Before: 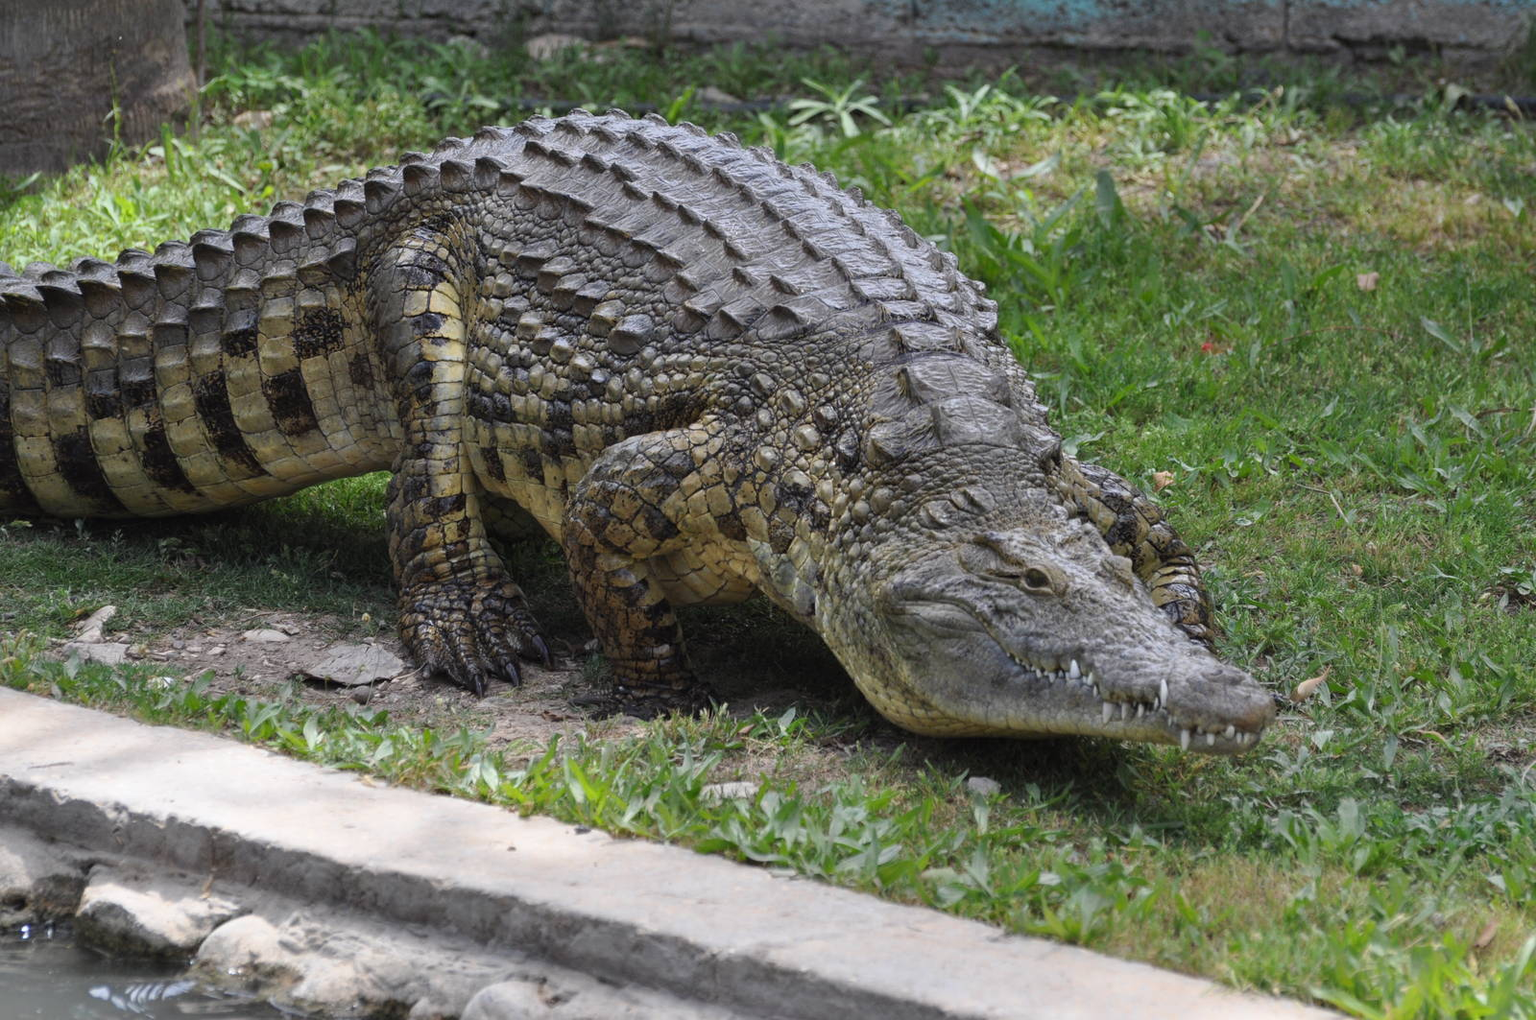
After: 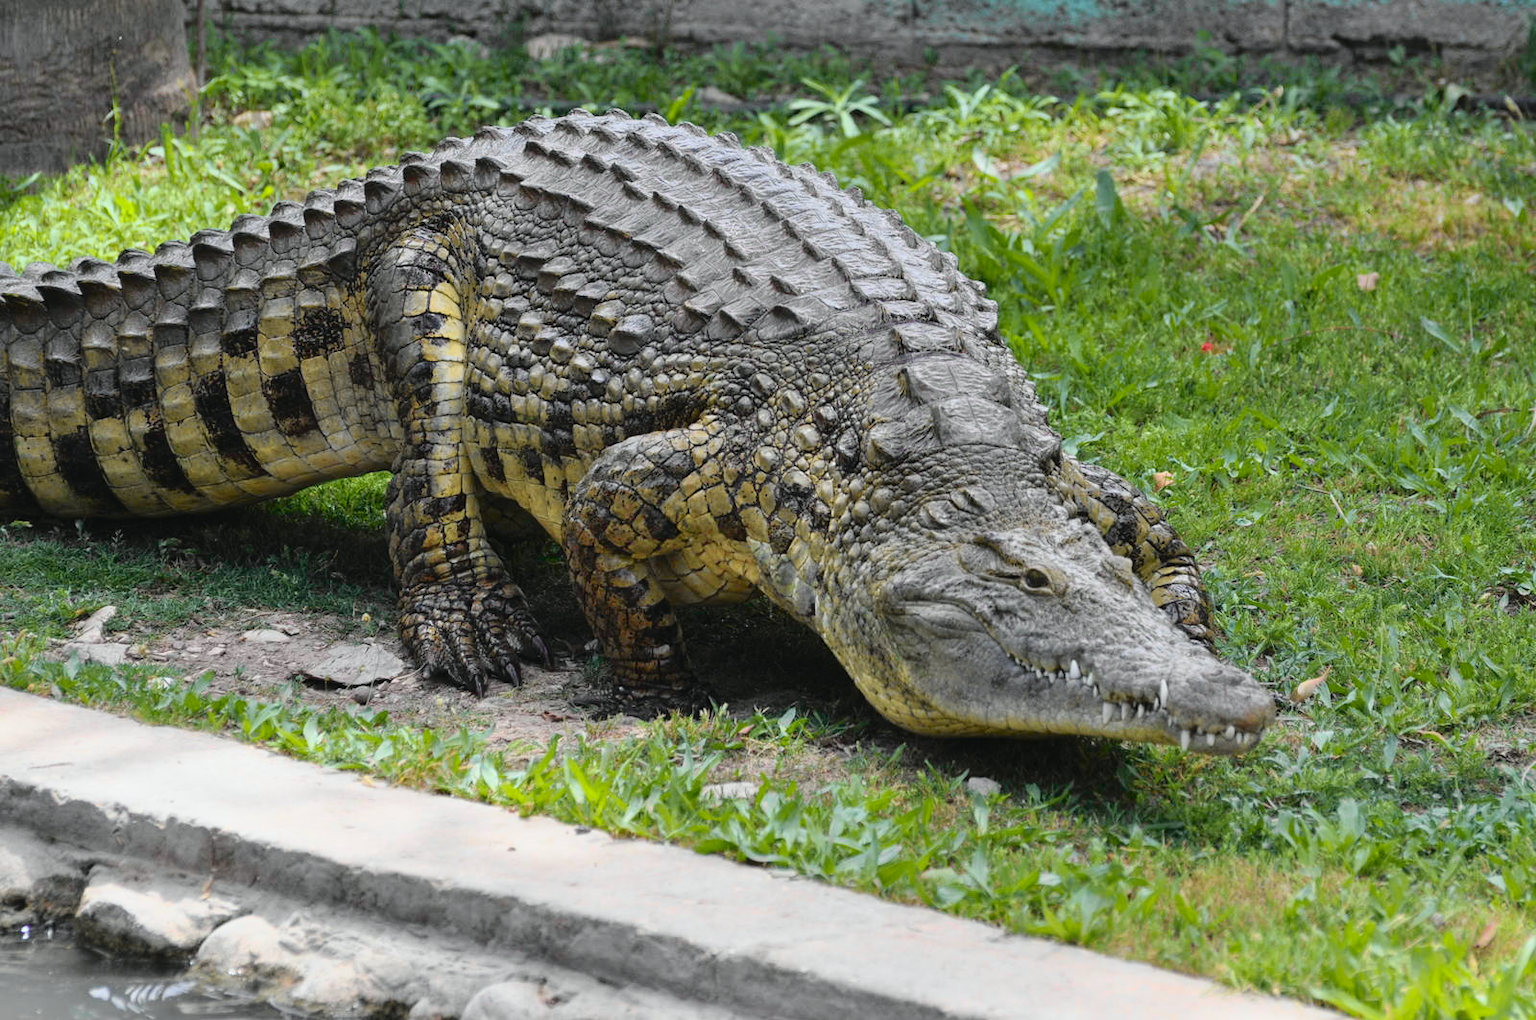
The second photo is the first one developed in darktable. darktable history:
tone curve: curves: ch0 [(0, 0.013) (0.137, 0.121) (0.326, 0.386) (0.489, 0.573) (0.663, 0.749) (0.854, 0.897) (1, 0.974)]; ch1 [(0, 0) (0.366, 0.367) (0.475, 0.453) (0.494, 0.493) (0.504, 0.497) (0.544, 0.579) (0.562, 0.619) (0.622, 0.694) (1, 1)]; ch2 [(0, 0) (0.333, 0.346) (0.375, 0.375) (0.424, 0.43) (0.476, 0.492) (0.502, 0.503) (0.533, 0.541) (0.572, 0.615) (0.605, 0.656) (0.641, 0.709) (1, 1)], color space Lab, independent channels, preserve colors none
